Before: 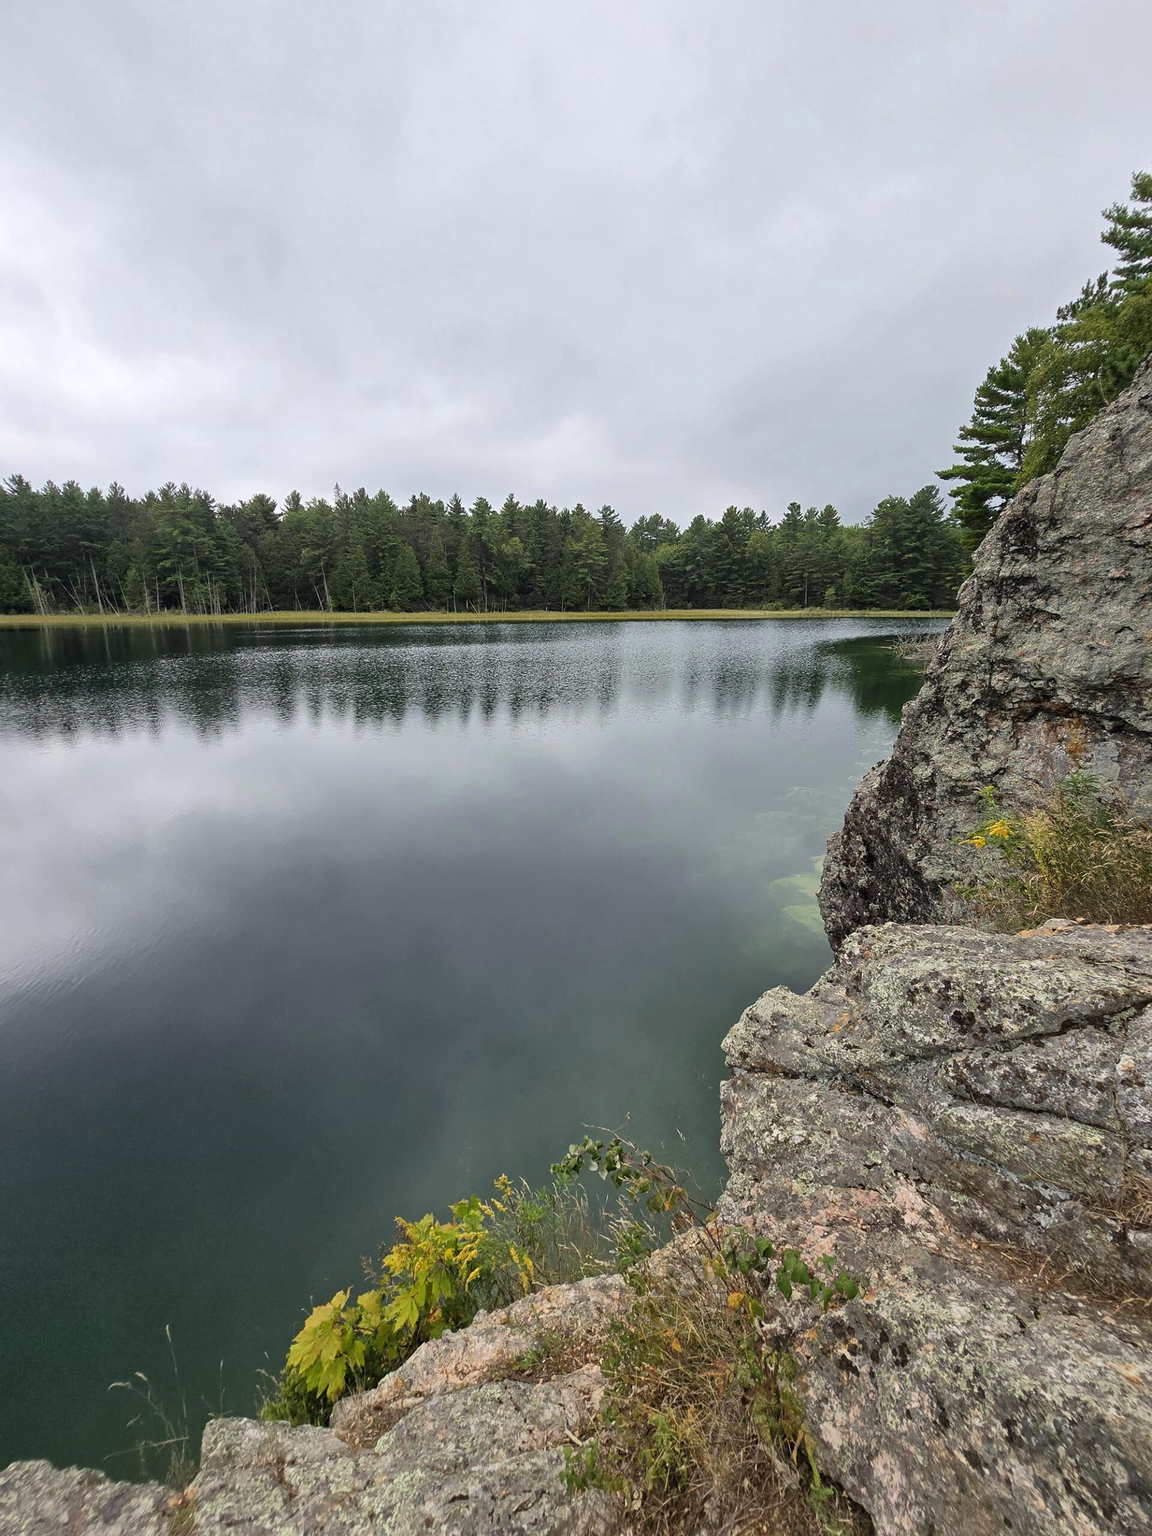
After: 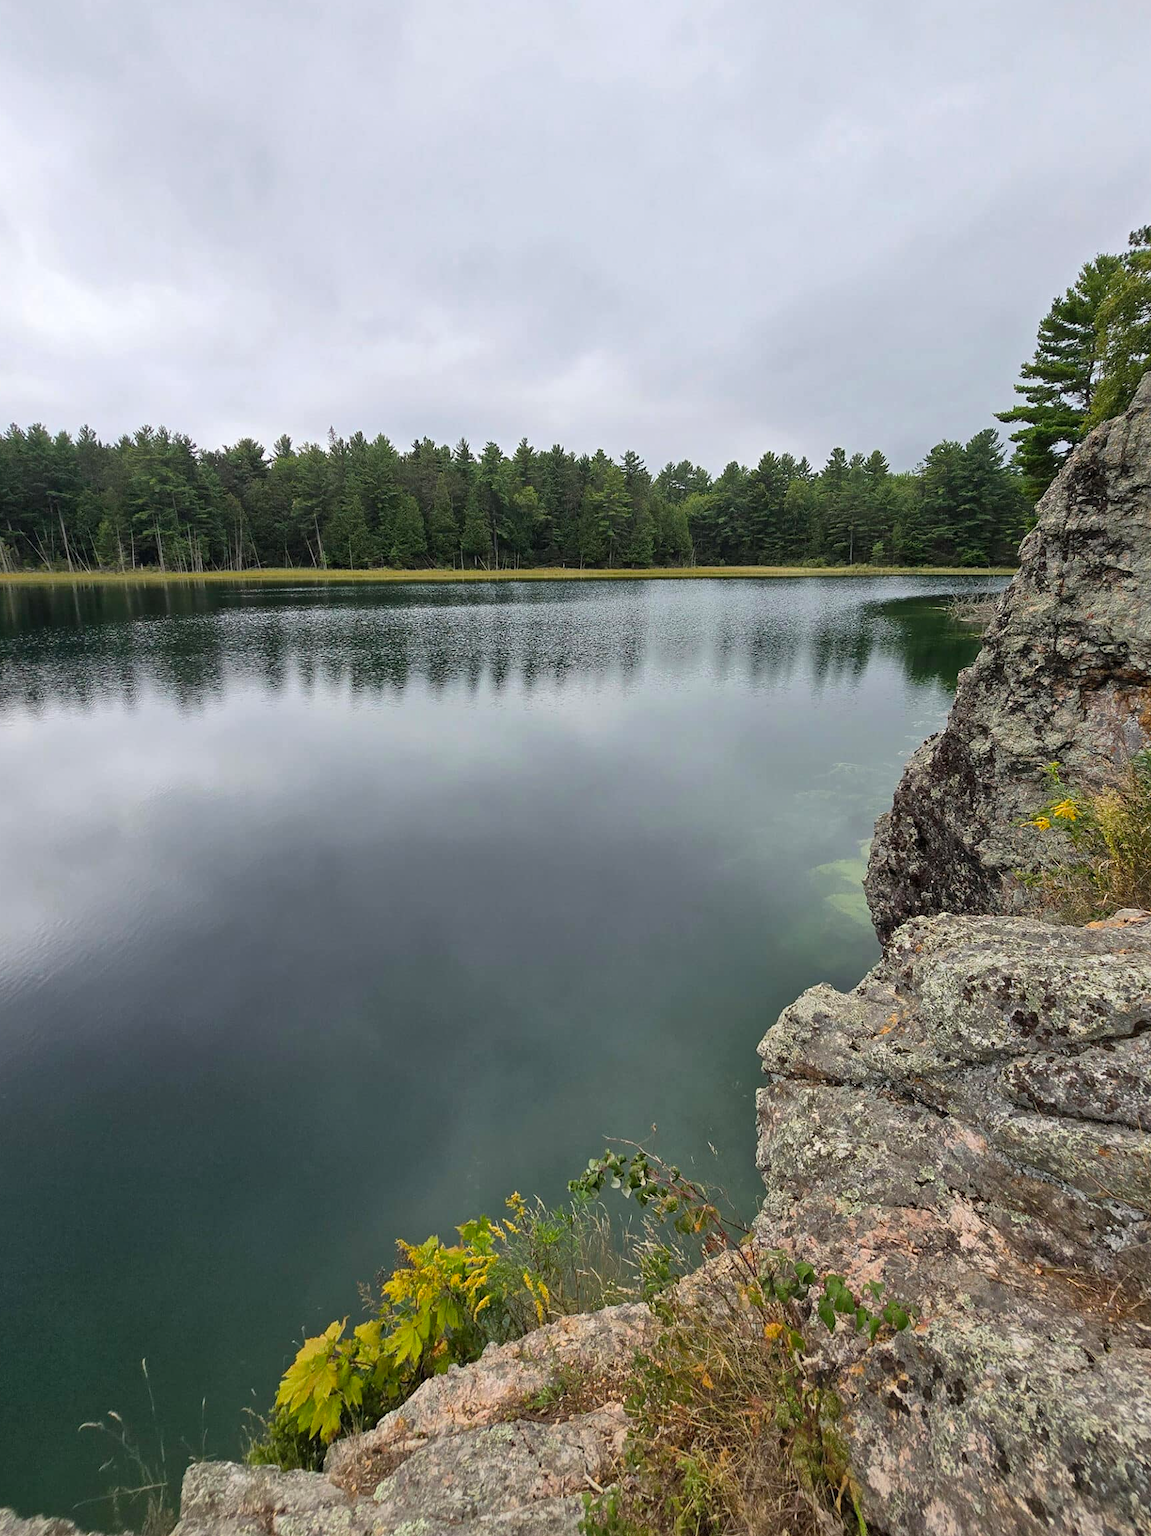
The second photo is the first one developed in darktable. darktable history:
white balance: emerald 1
crop: left 3.305%, top 6.436%, right 6.389%, bottom 3.258%
